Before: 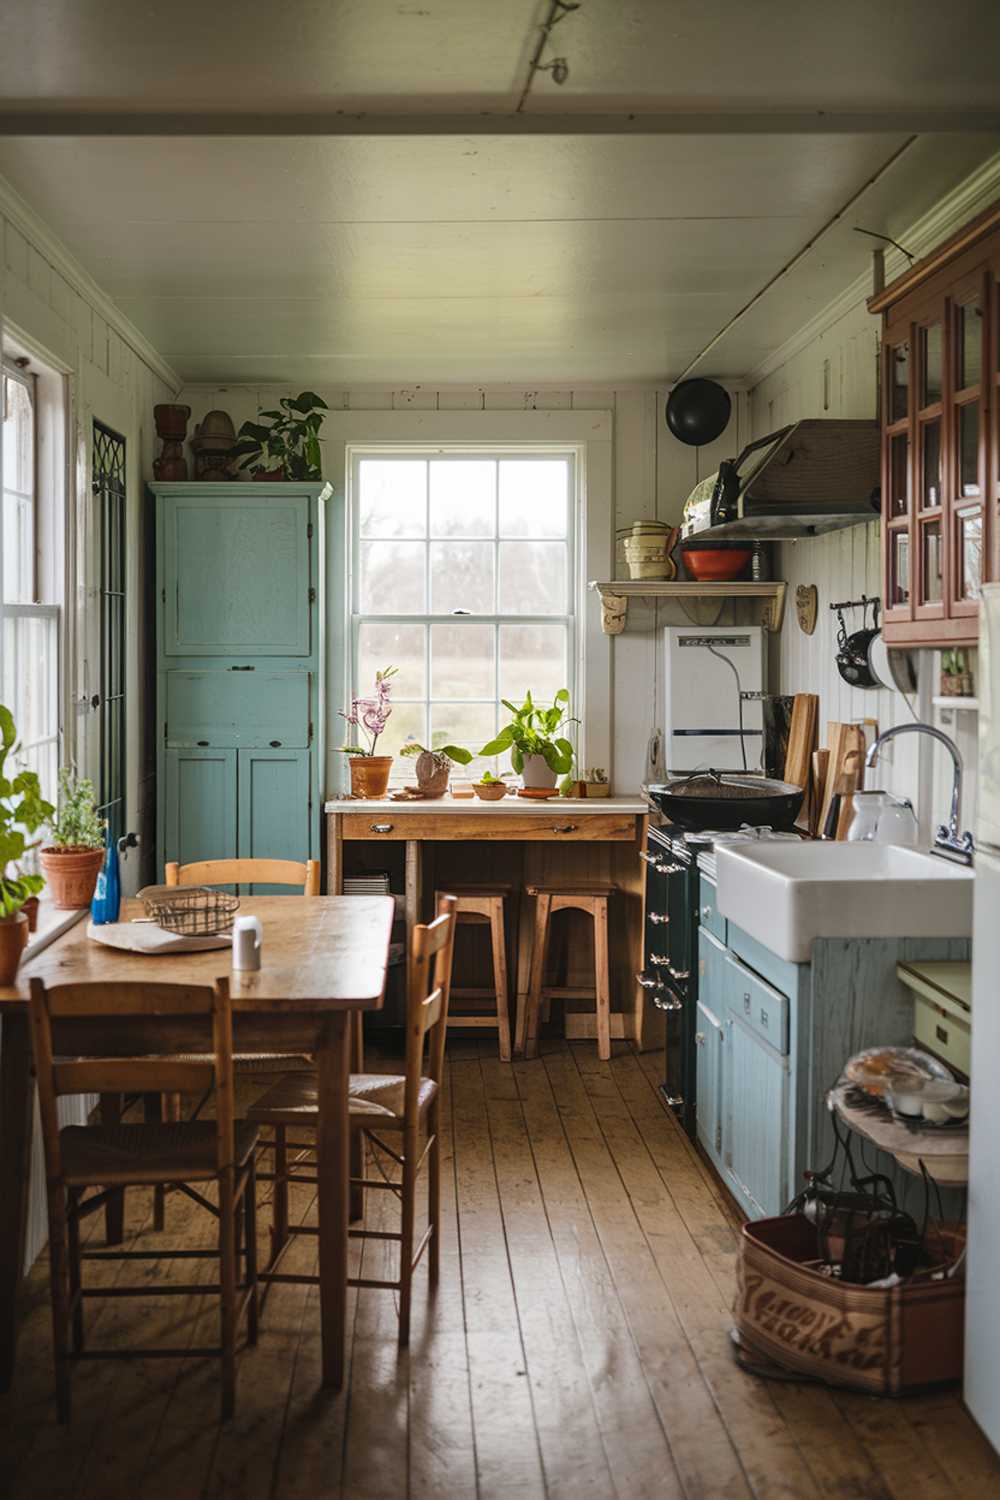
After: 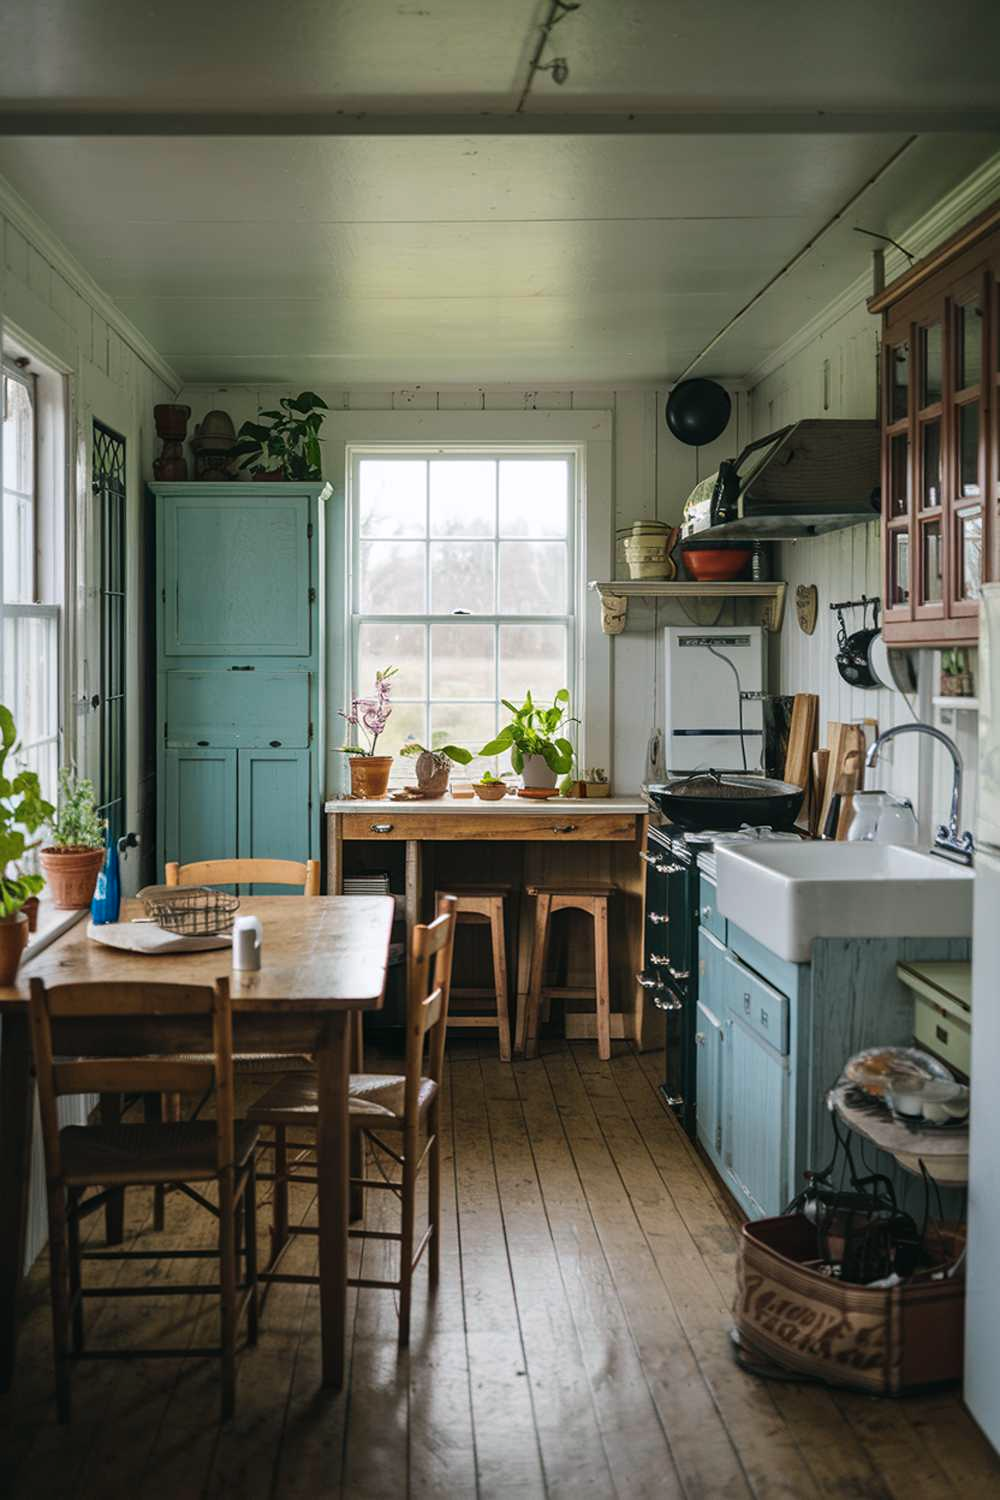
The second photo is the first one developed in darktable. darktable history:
color balance rgb: power › luminance -7.573%, power › chroma 1.083%, power › hue 215.52°, perceptual saturation grading › global saturation 0.444%, global vibrance 9.249%
